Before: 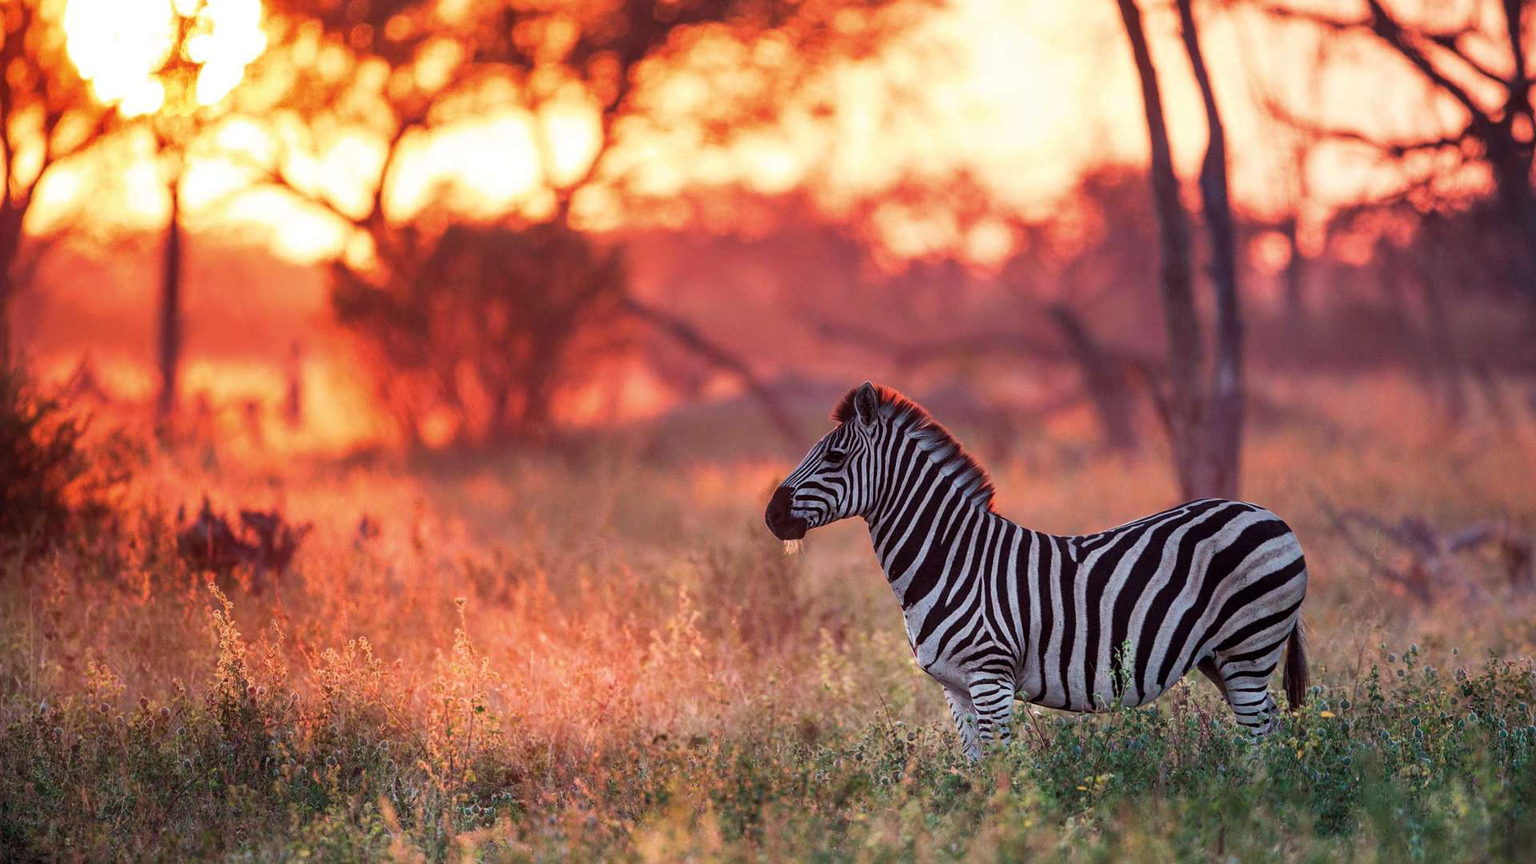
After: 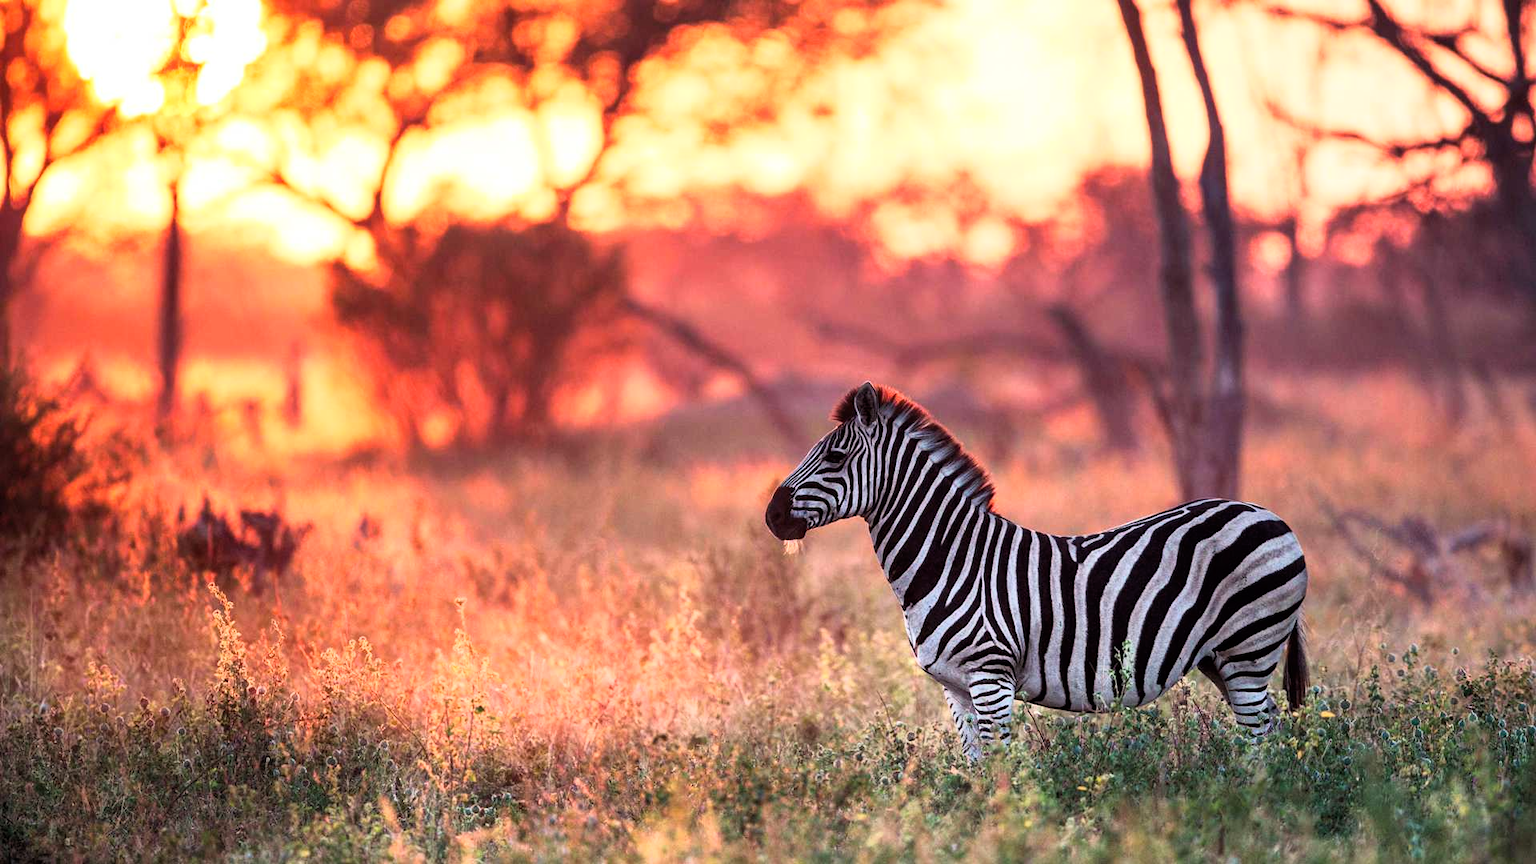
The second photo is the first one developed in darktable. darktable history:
base curve: curves: ch0 [(0, 0) (0.005, 0.002) (0.193, 0.295) (0.399, 0.664) (0.75, 0.928) (1, 1)]
tone equalizer: smoothing diameter 24.81%, edges refinement/feathering 12.77, preserve details guided filter
